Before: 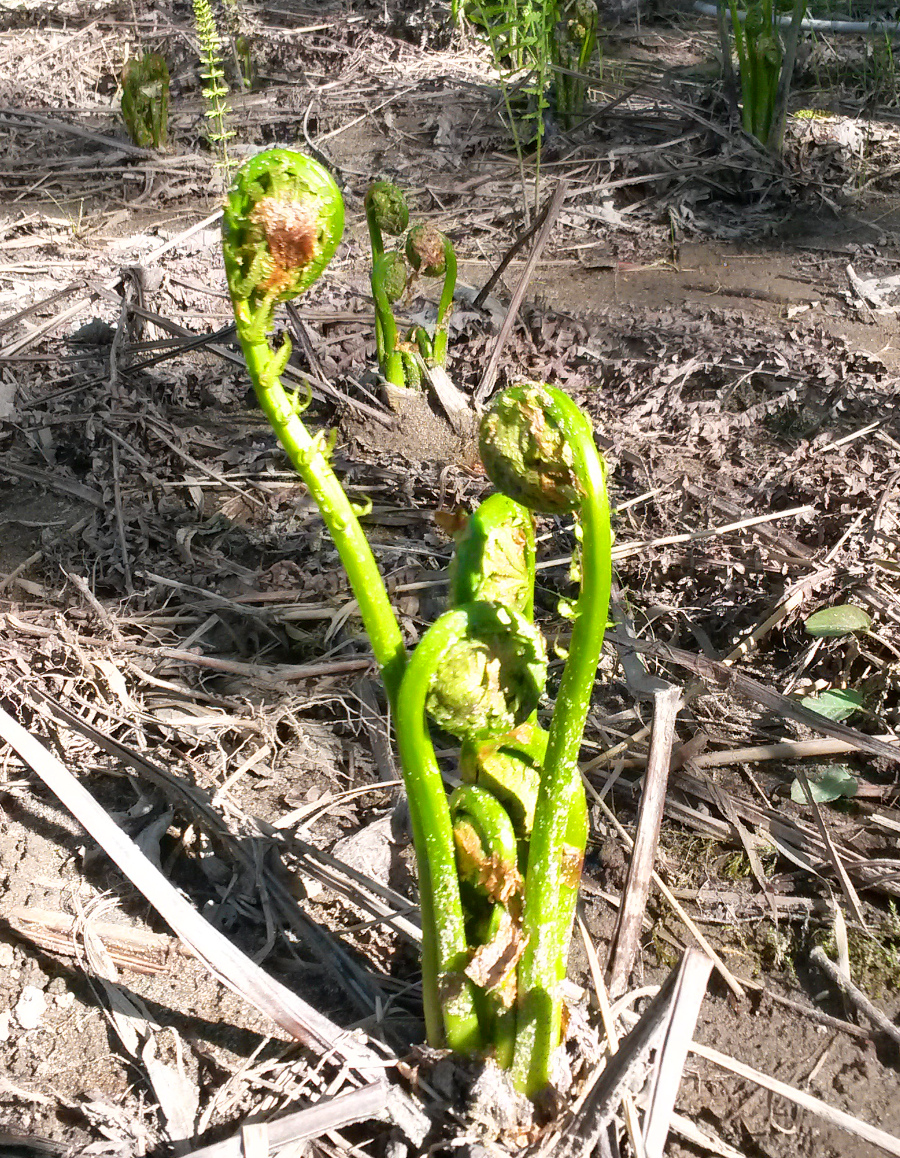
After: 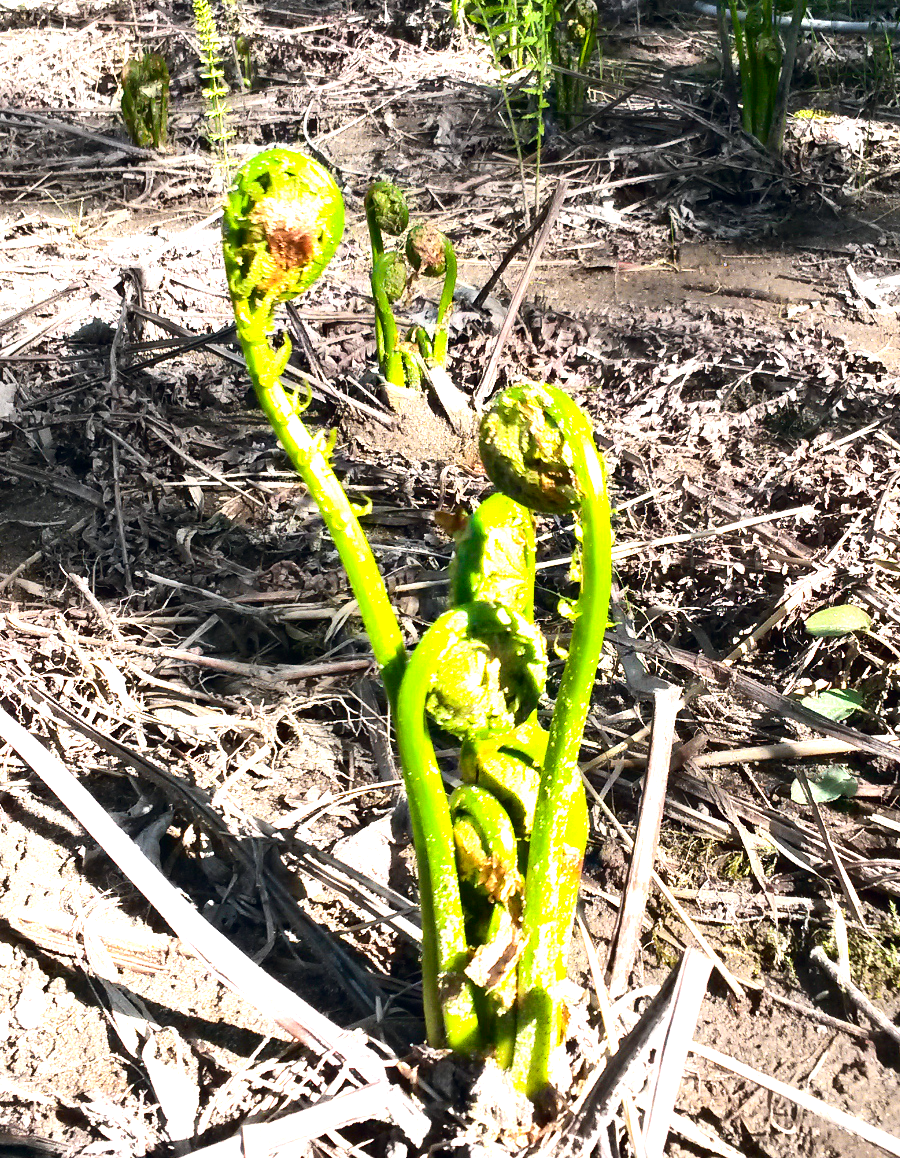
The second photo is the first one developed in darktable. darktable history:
exposure: exposure 0.2 EV, compensate highlight preservation false
color balance rgb: global offset › chroma 0.051%, global offset › hue 254.19°, linear chroma grading › global chroma 9.848%, perceptual saturation grading › global saturation 0.275%, perceptual brilliance grading › global brilliance -4.203%, perceptual brilliance grading › highlights 24.143%, perceptual brilliance grading › mid-tones 6.821%, perceptual brilliance grading › shadows -4.847%
contrast brightness saturation: contrast 0.218
